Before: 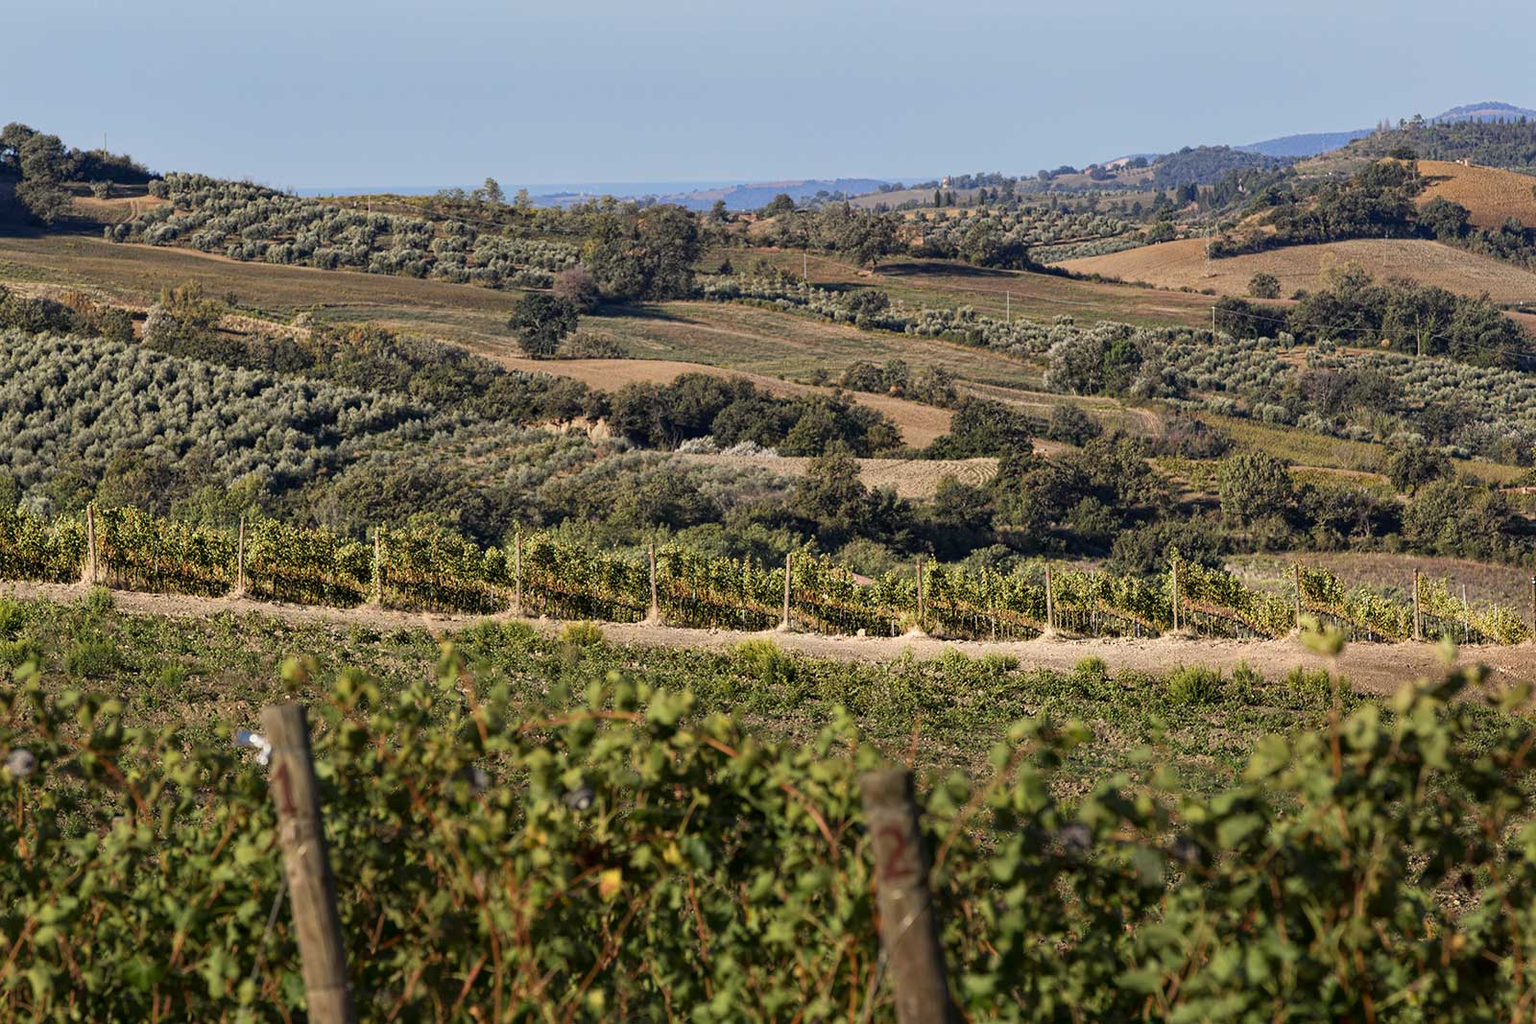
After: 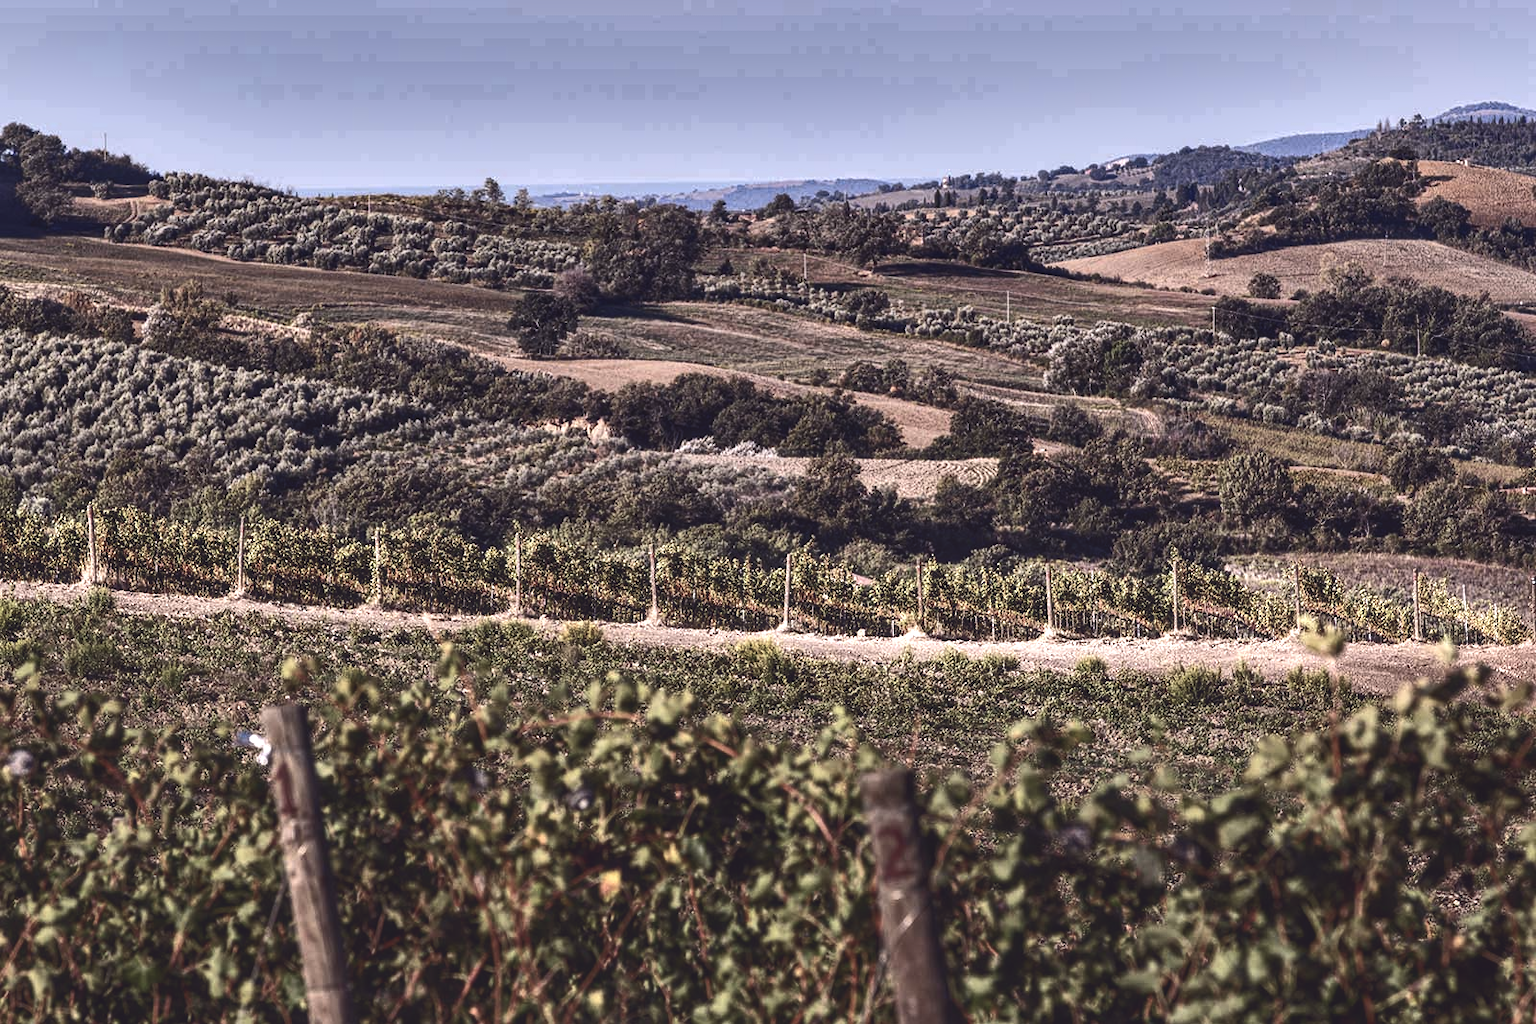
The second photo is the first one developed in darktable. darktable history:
tone curve: curves: ch0 [(0, 0.142) (0.384, 0.314) (0.752, 0.711) (0.991, 0.95)]; ch1 [(0.006, 0.129) (0.346, 0.384) (1, 1)]; ch2 [(0.003, 0.057) (0.261, 0.248) (1, 1)], color space Lab, independent channels
local contrast: detail 142%
basic adjustments: exposure 0.32 EV, contrast 0.15, saturation -0.26, vibrance -0.34
shadows and highlights: shadows 24.5, highlights -78.15, soften with gaussian
